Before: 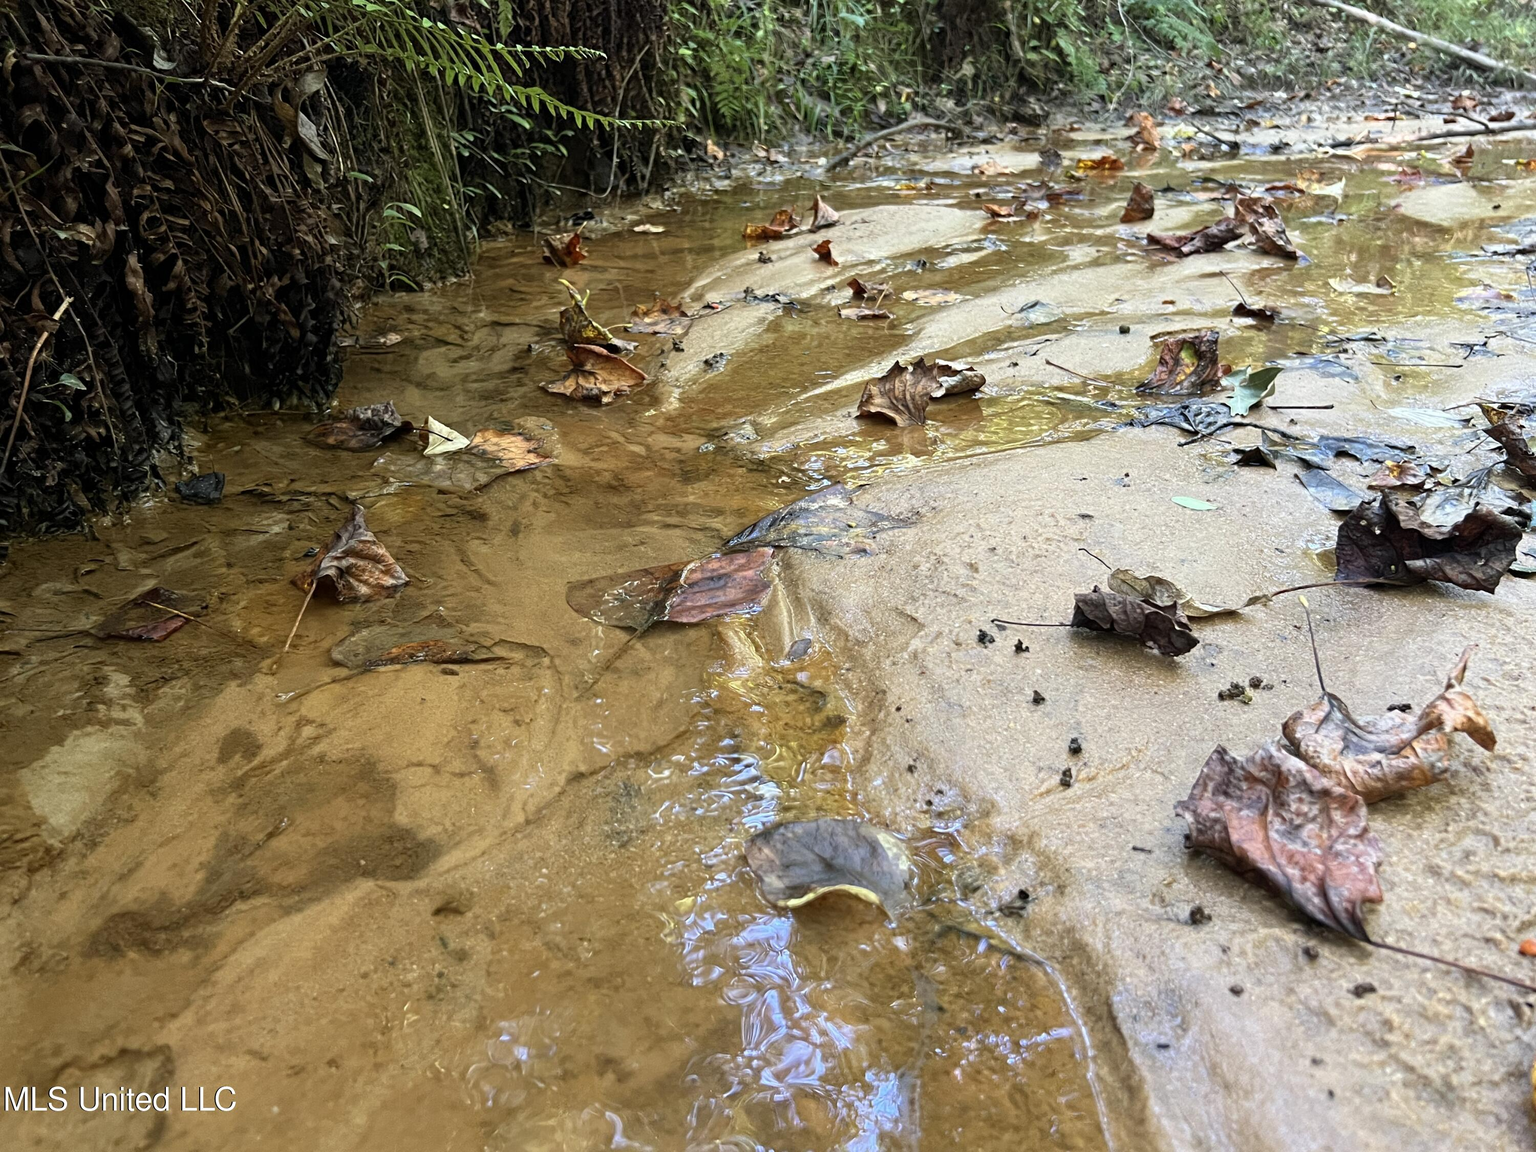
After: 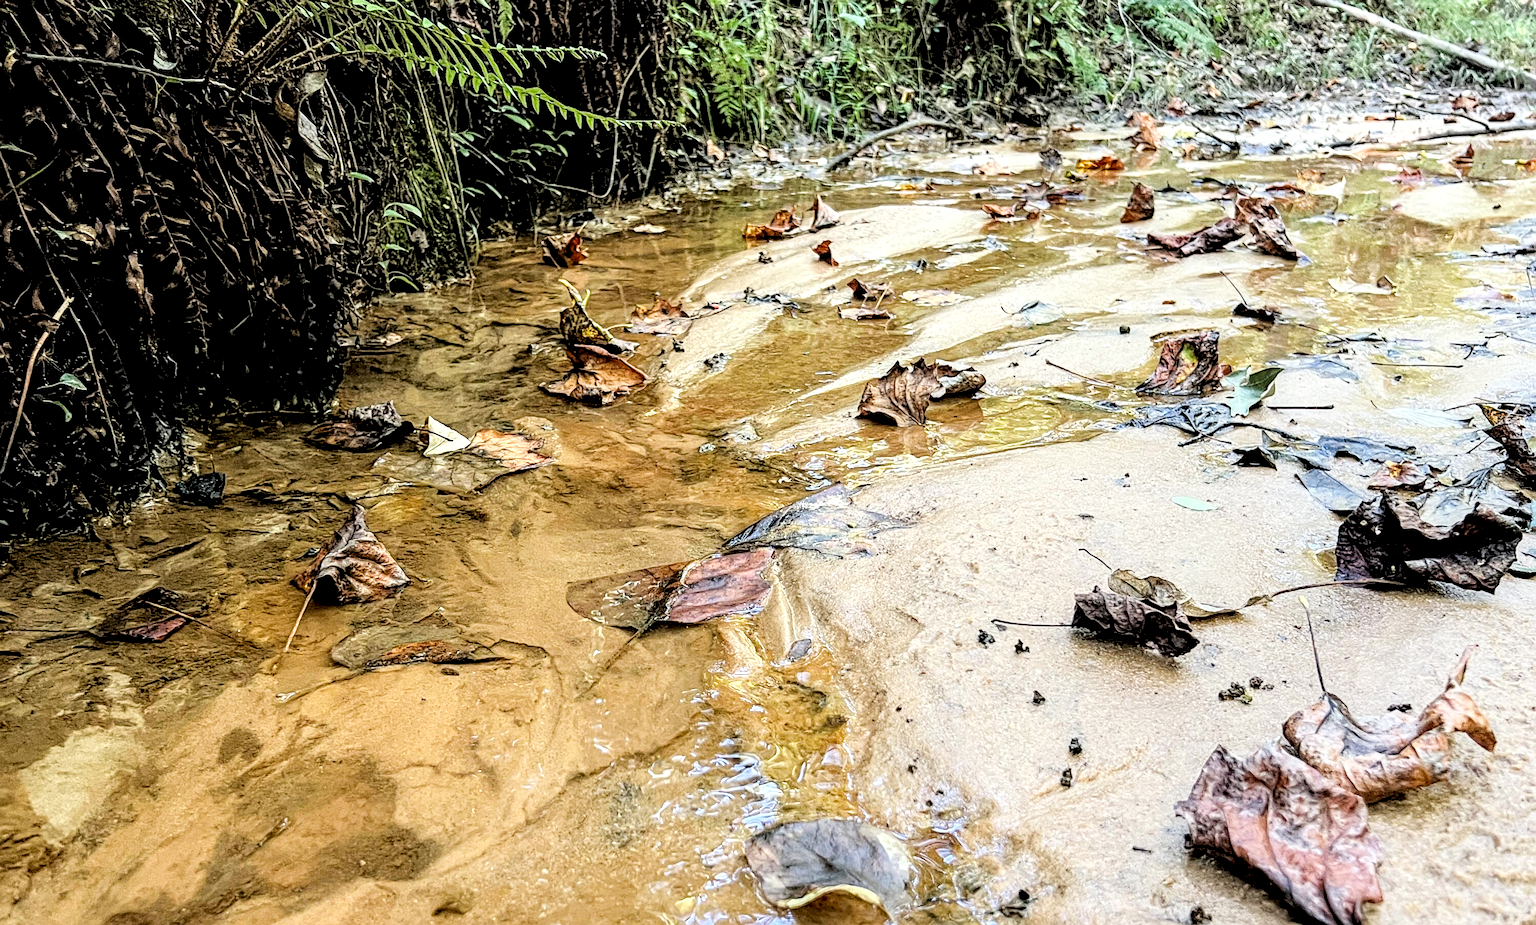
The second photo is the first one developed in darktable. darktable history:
exposure: black level correction 0, exposure 1.169 EV, compensate exposure bias true, compensate highlight preservation false
filmic rgb: black relative exposure -2.74 EV, white relative exposure 4.56 EV, threshold 2.99 EV, structure ↔ texture 99%, hardness 1.75, contrast 1.238, enable highlight reconstruction true
crop: bottom 19.607%
local contrast: highlights 60%, shadows 63%, detail 160%
sharpen: on, module defaults
